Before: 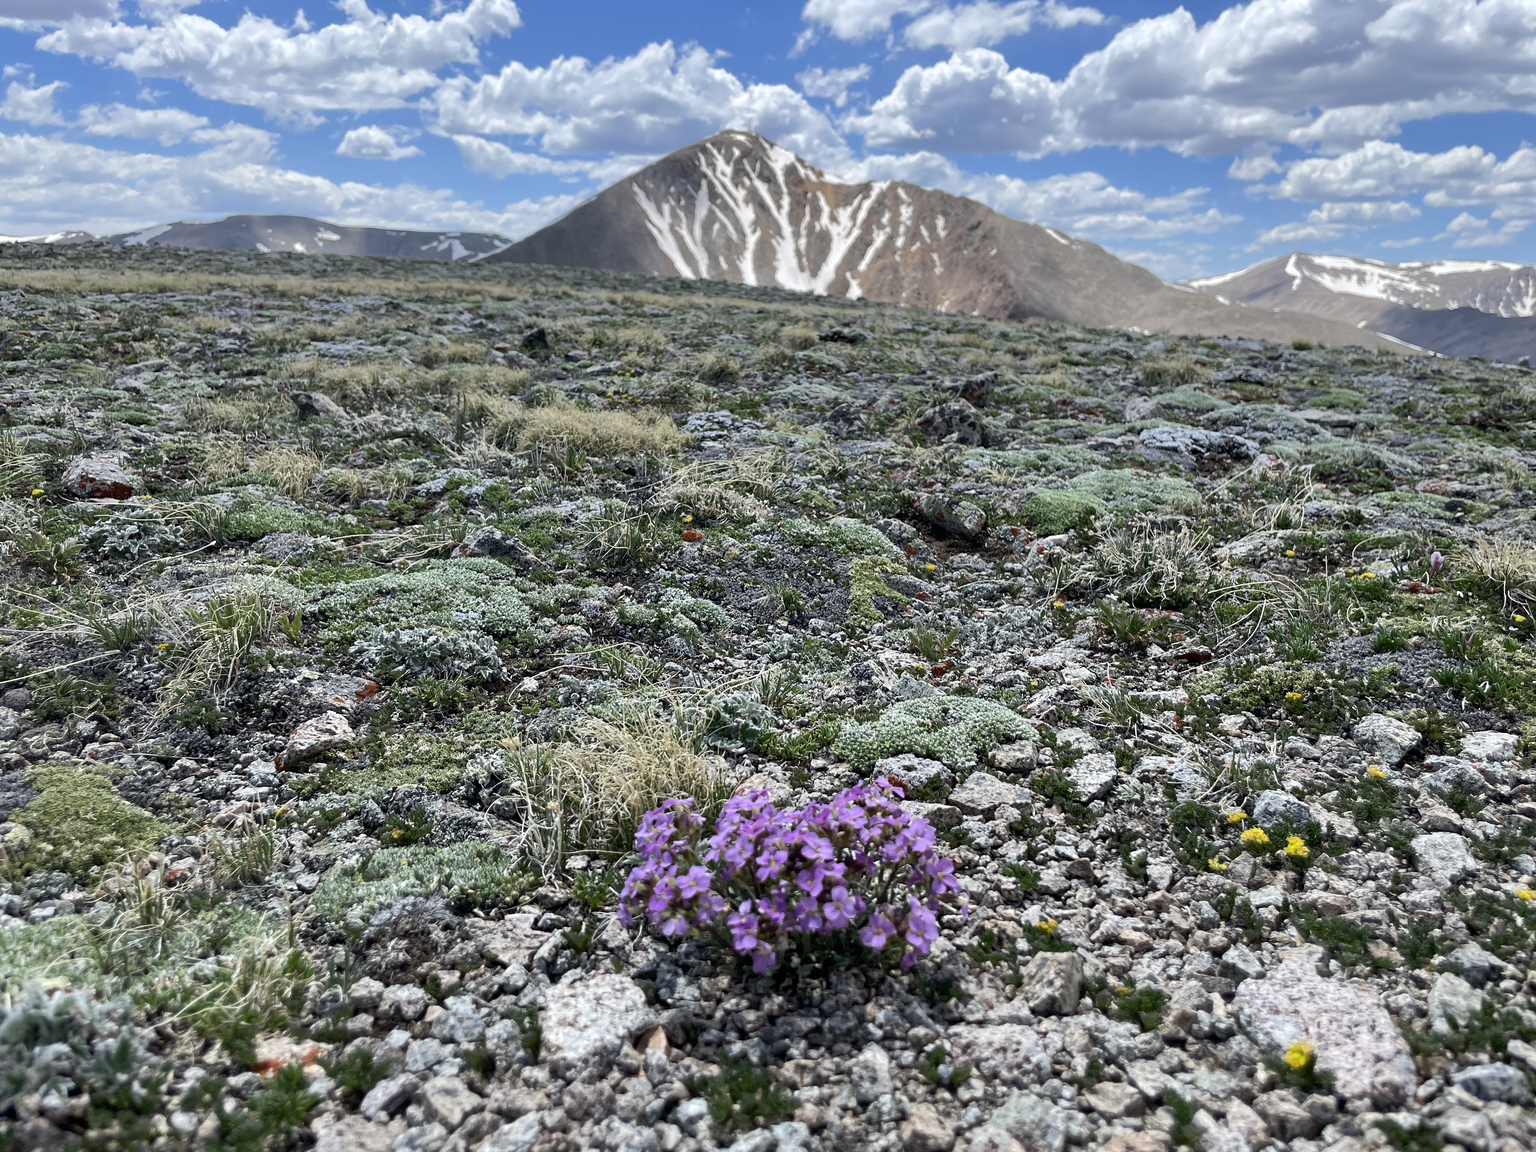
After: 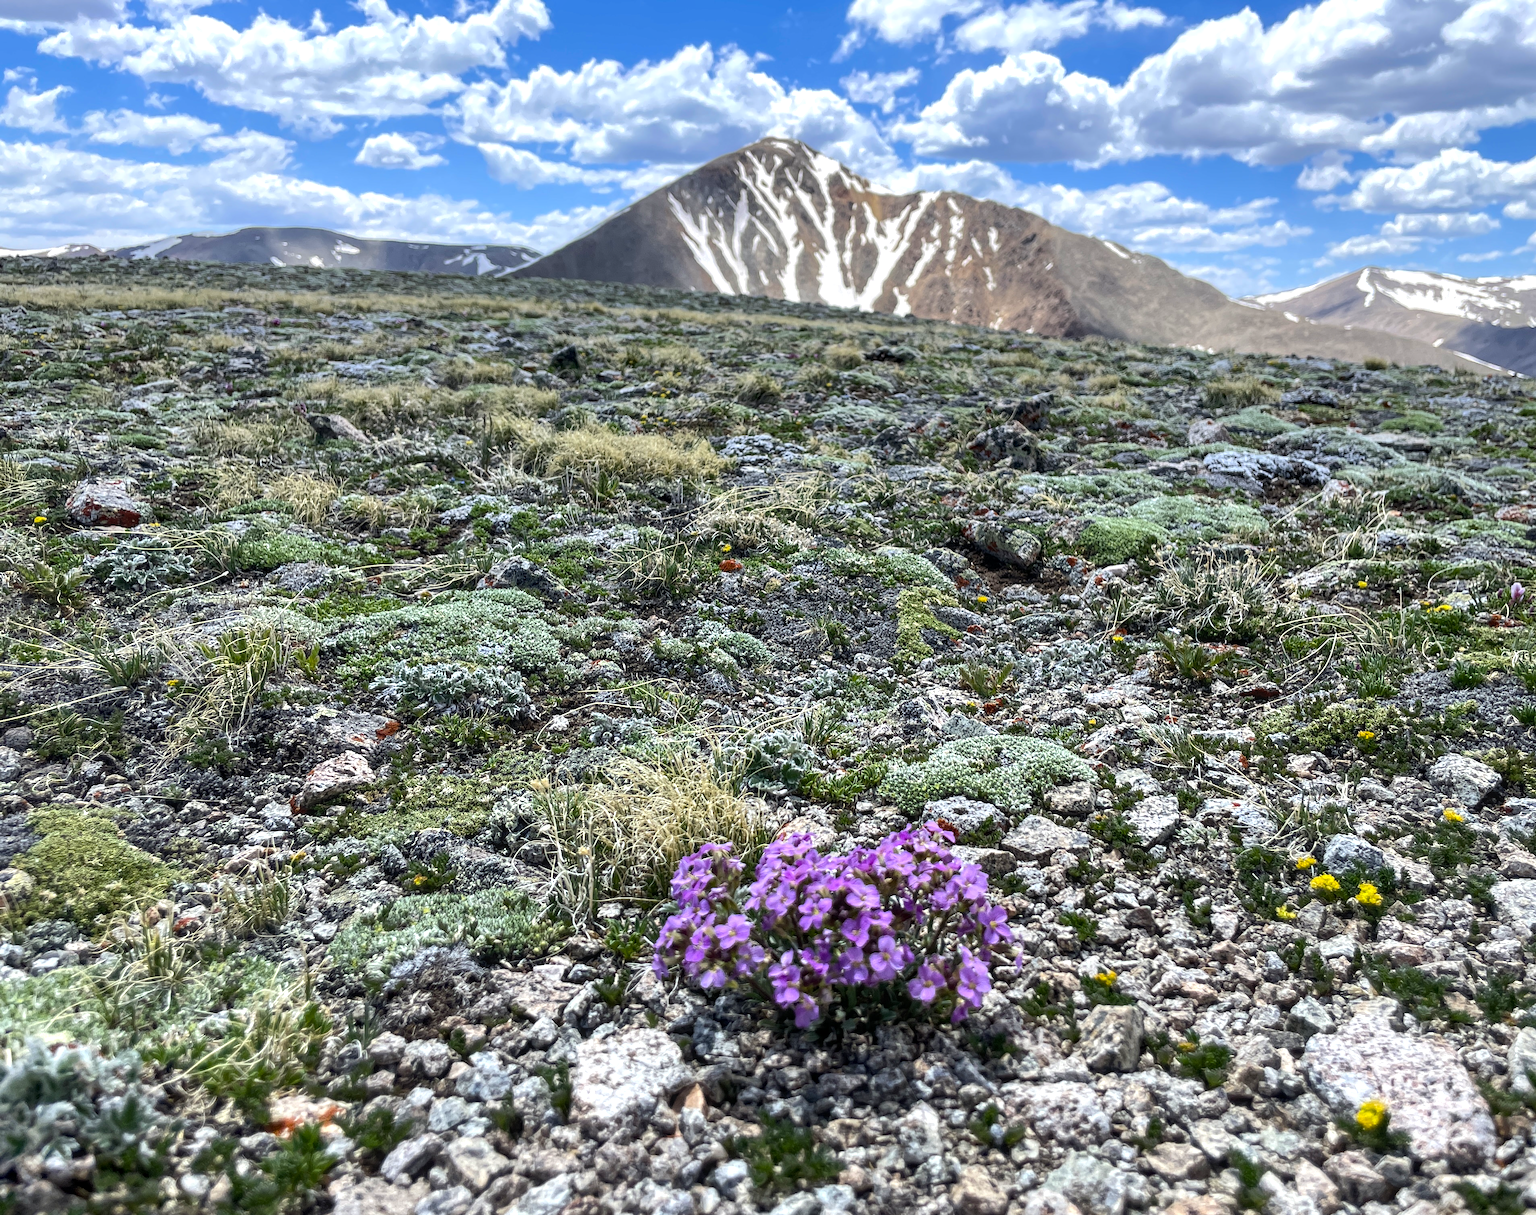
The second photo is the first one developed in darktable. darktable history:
exposure: compensate exposure bias true, compensate highlight preservation false
crop and rotate: left 0%, right 5.262%
color balance rgb: global offset › luminance 0.218%, perceptual saturation grading › global saturation 29.774%, perceptual brilliance grading › highlights 9.776%, perceptual brilliance grading › mid-tones 5.639%, global vibrance 20%
local contrast: on, module defaults
